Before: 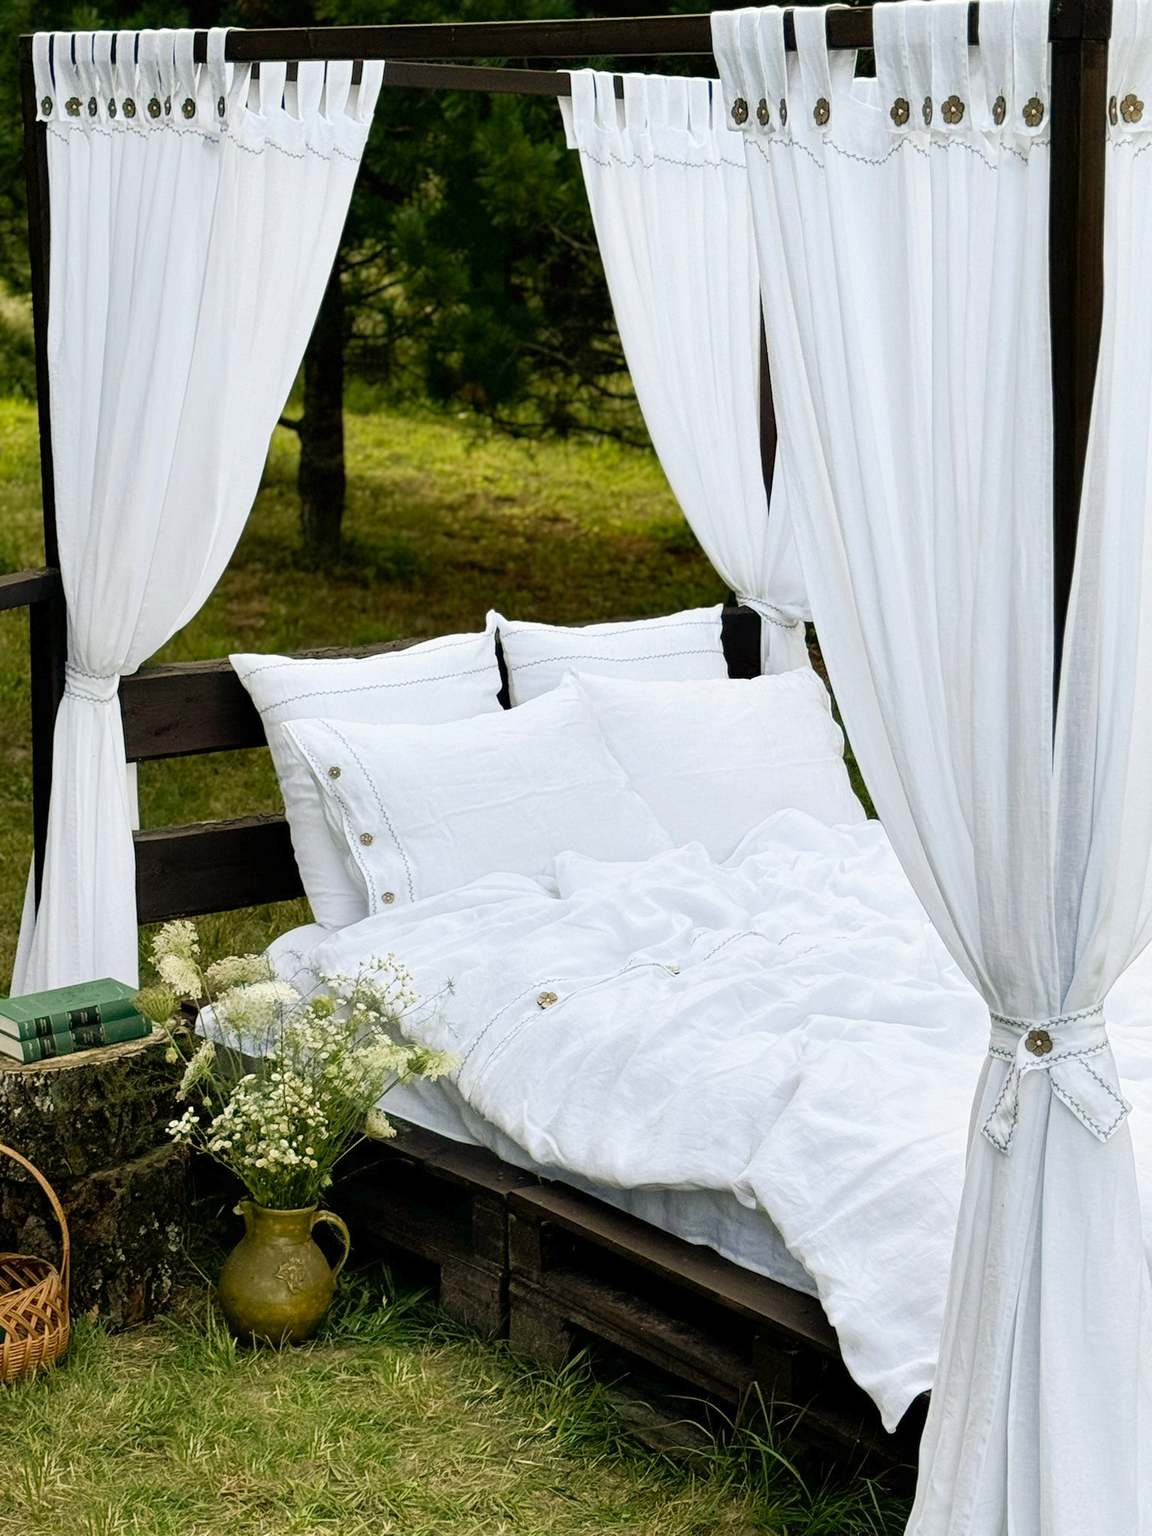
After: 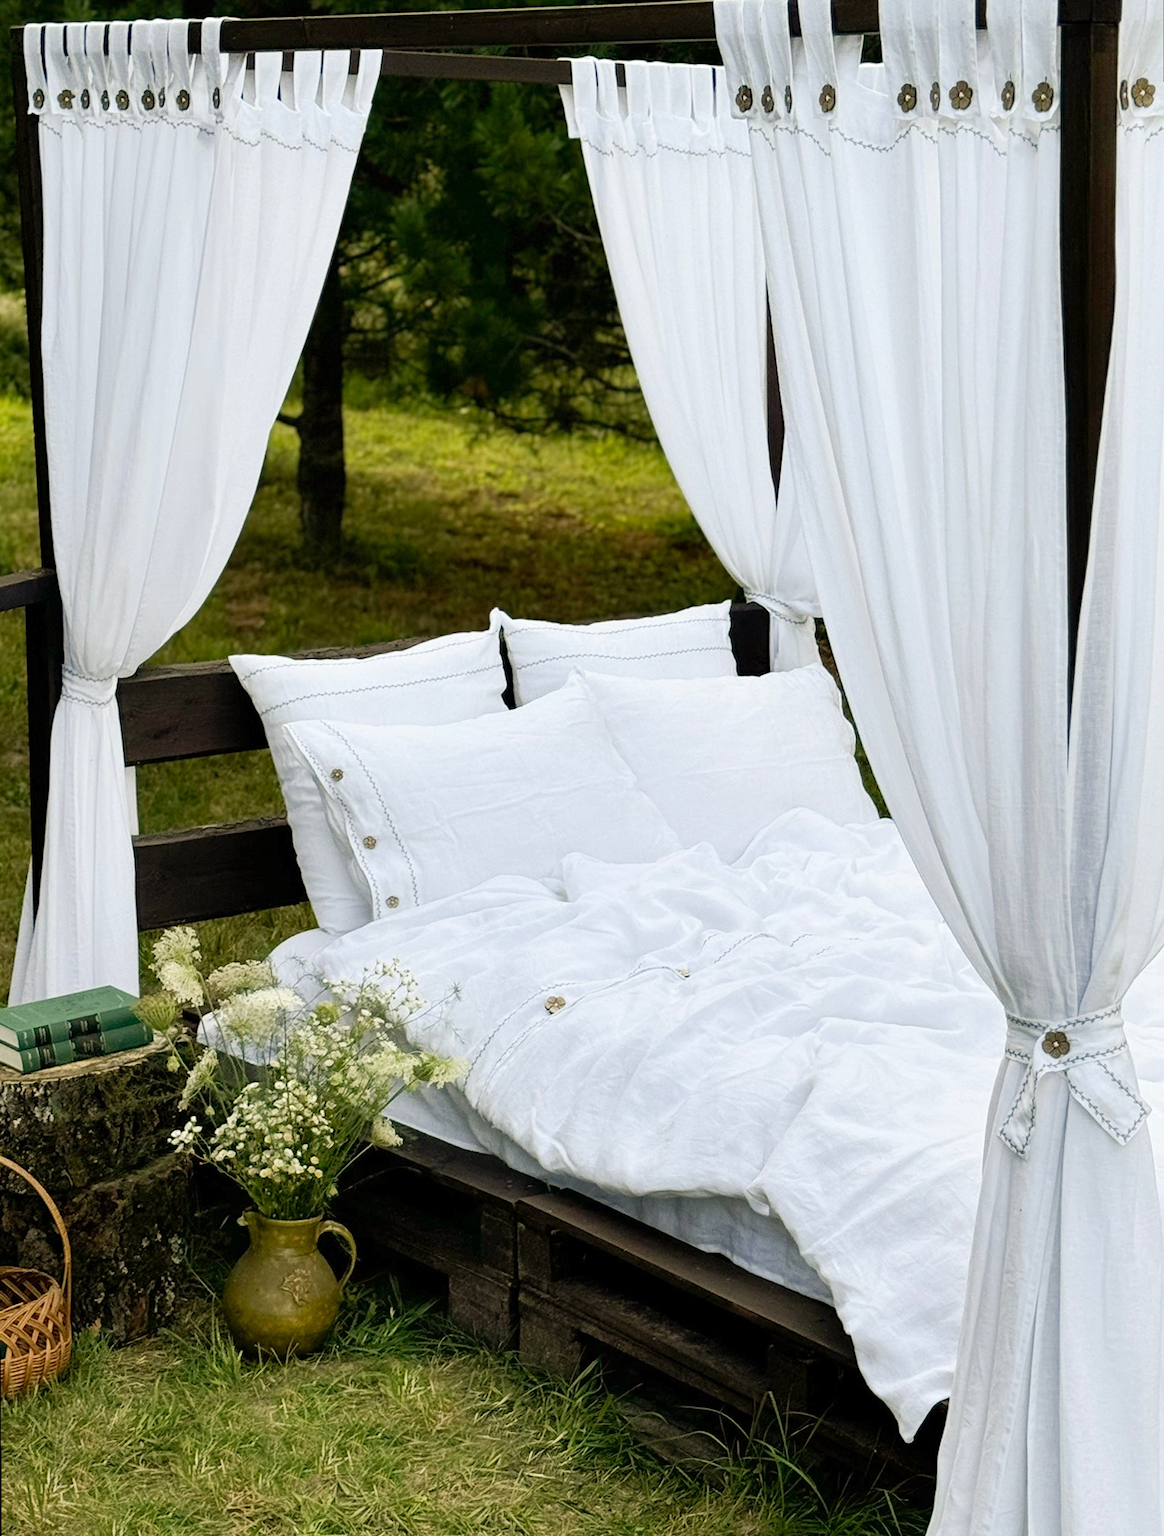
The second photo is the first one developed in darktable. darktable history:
white balance: emerald 1
rotate and perspective: rotation -0.45°, automatic cropping original format, crop left 0.008, crop right 0.992, crop top 0.012, crop bottom 0.988
